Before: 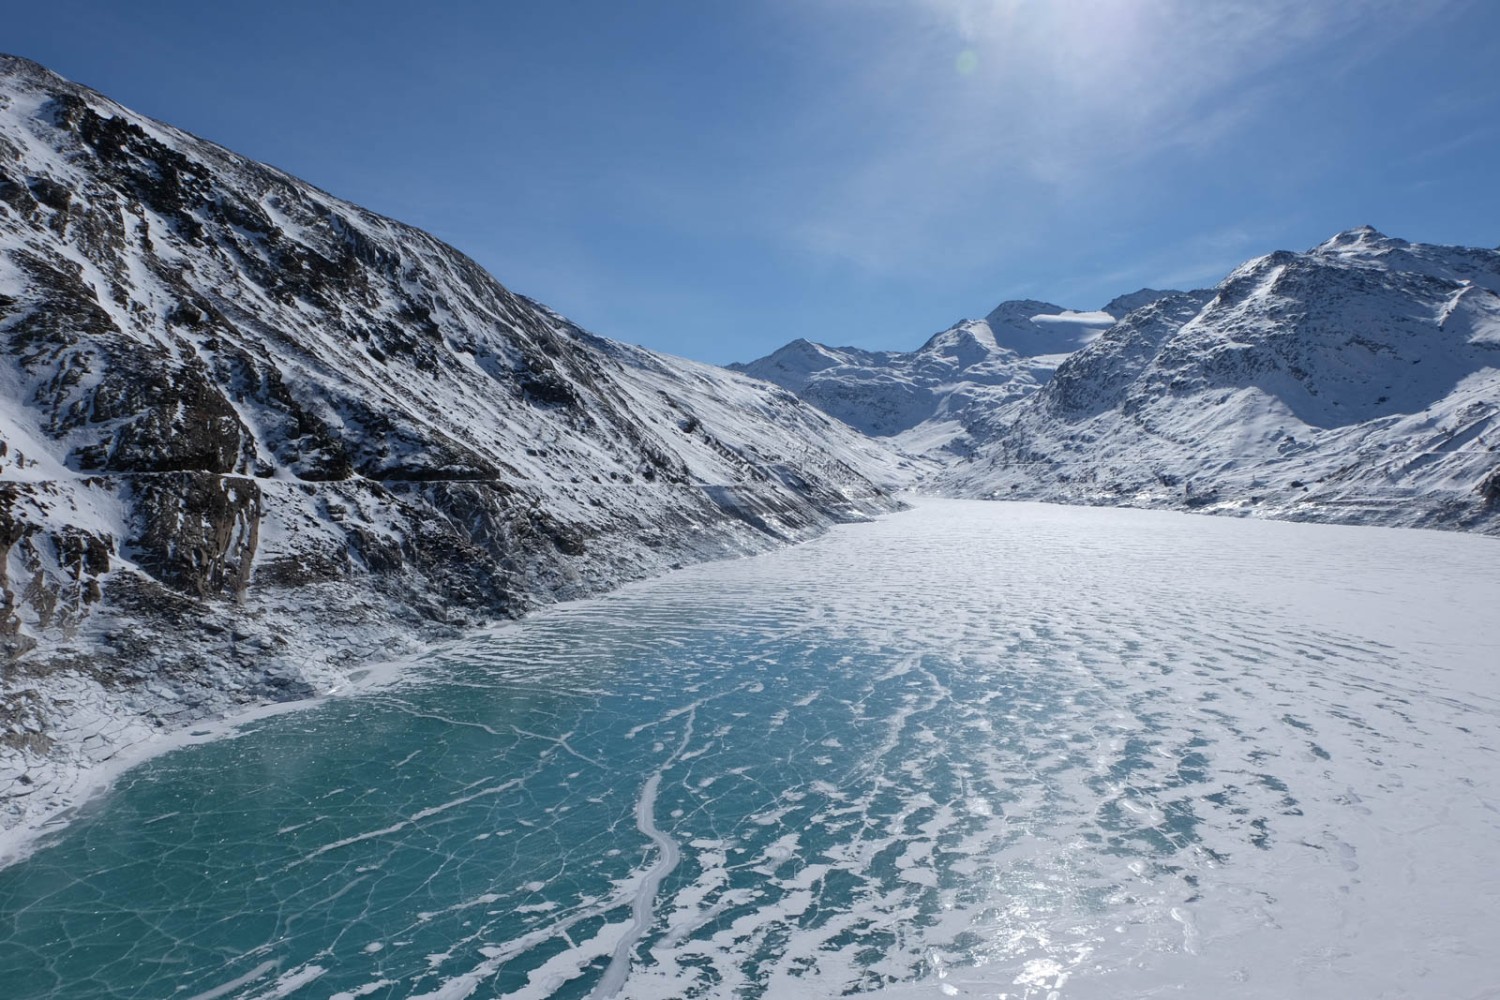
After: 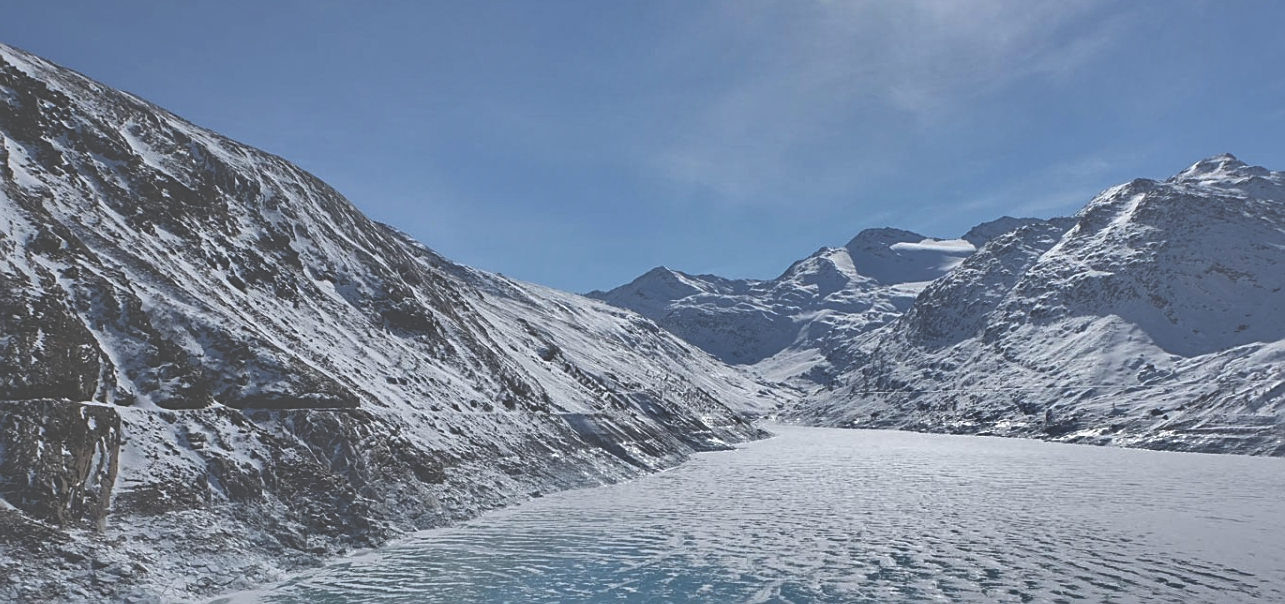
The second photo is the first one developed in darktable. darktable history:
sharpen: on, module defaults
exposure: black level correction -0.062, exposure -0.05 EV, compensate highlight preservation false
crop and rotate: left 9.345%, top 7.22%, right 4.982%, bottom 32.331%
shadows and highlights: shadows 24.5, highlights -78.15, soften with gaussian
